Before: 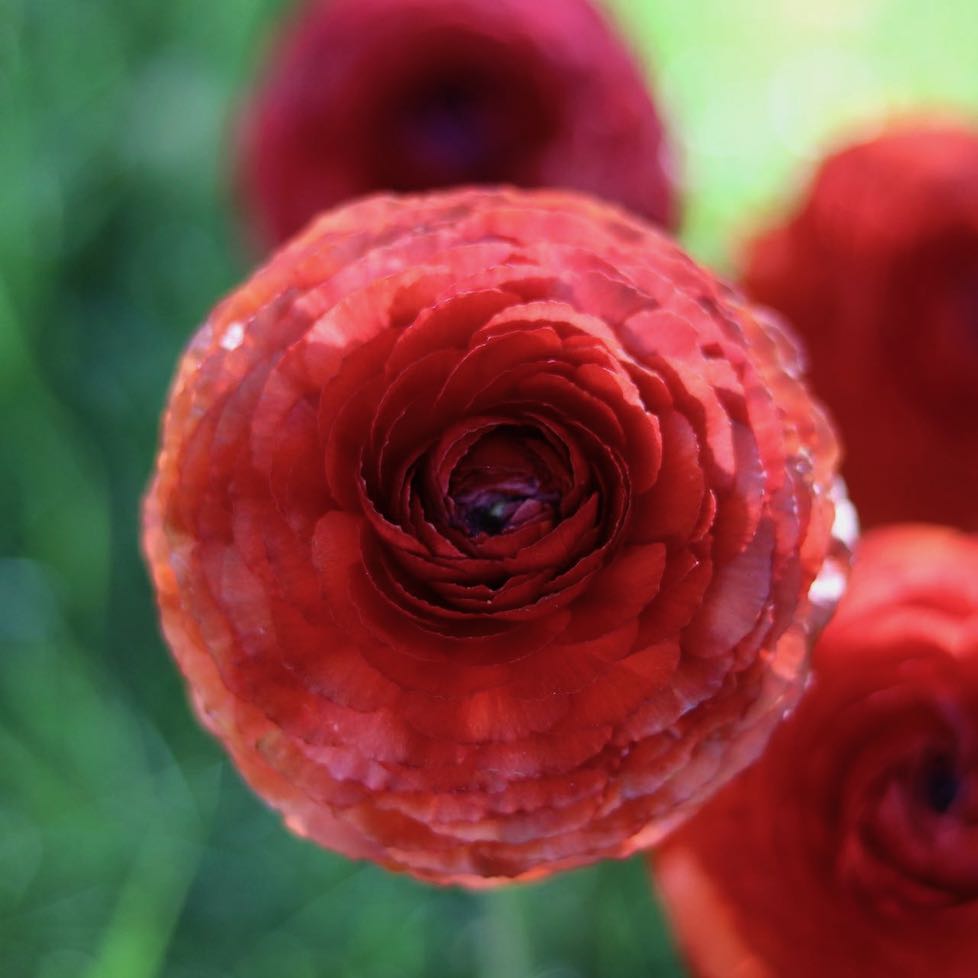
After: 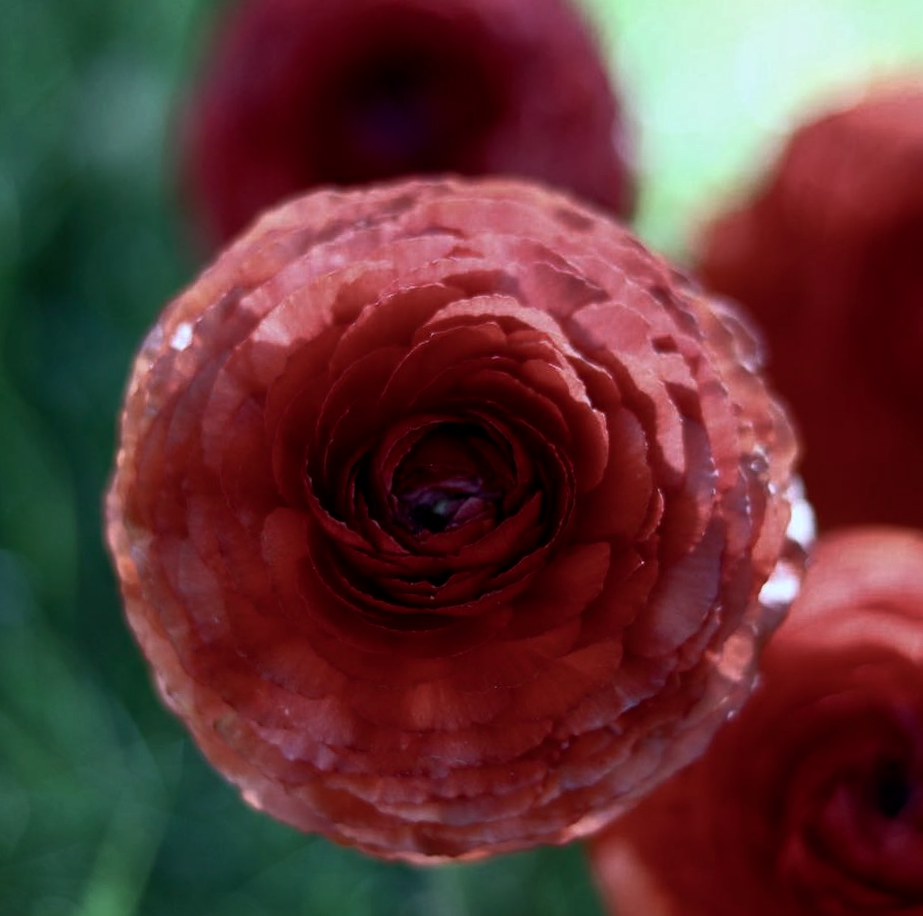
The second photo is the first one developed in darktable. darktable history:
rotate and perspective: rotation 0.062°, lens shift (vertical) 0.115, lens shift (horizontal) -0.133, crop left 0.047, crop right 0.94, crop top 0.061, crop bottom 0.94
color correction: highlights a* -4.18, highlights b* -10.81
color balance rgb: perceptual saturation grading › highlights -31.88%, perceptual saturation grading › mid-tones 5.8%, perceptual saturation grading › shadows 18.12%, perceptual brilliance grading › highlights 3.62%, perceptual brilliance grading › mid-tones -18.12%, perceptual brilliance grading › shadows -41.3%
